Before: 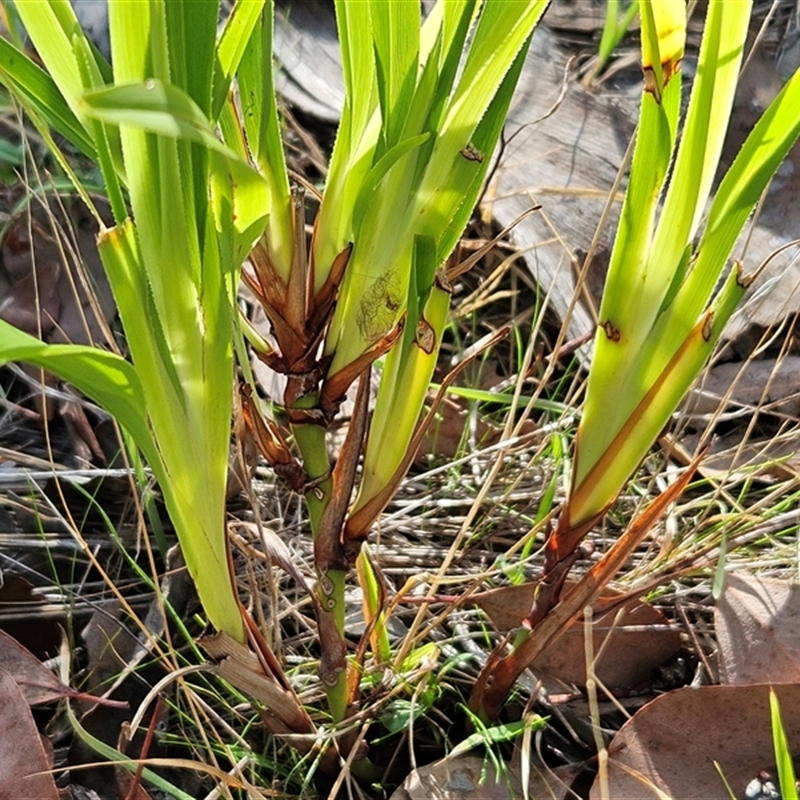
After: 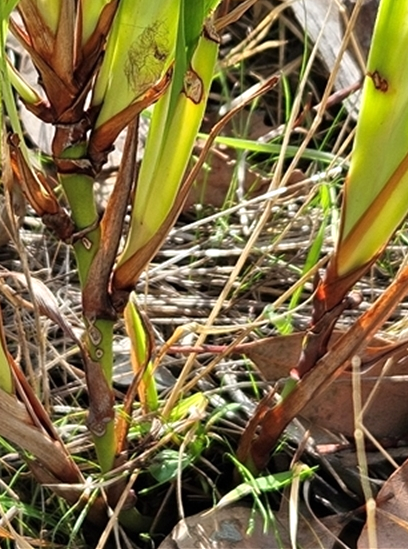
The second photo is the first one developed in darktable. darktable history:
exposure: exposure 0.203 EV, compensate highlight preservation false
crop and rotate: left 29.1%, top 31.359%, right 19.813%
color zones: curves: ch0 [(0, 0.497) (0.143, 0.5) (0.286, 0.5) (0.429, 0.483) (0.571, 0.116) (0.714, -0.006) (0.857, 0.28) (1, 0.497)]
